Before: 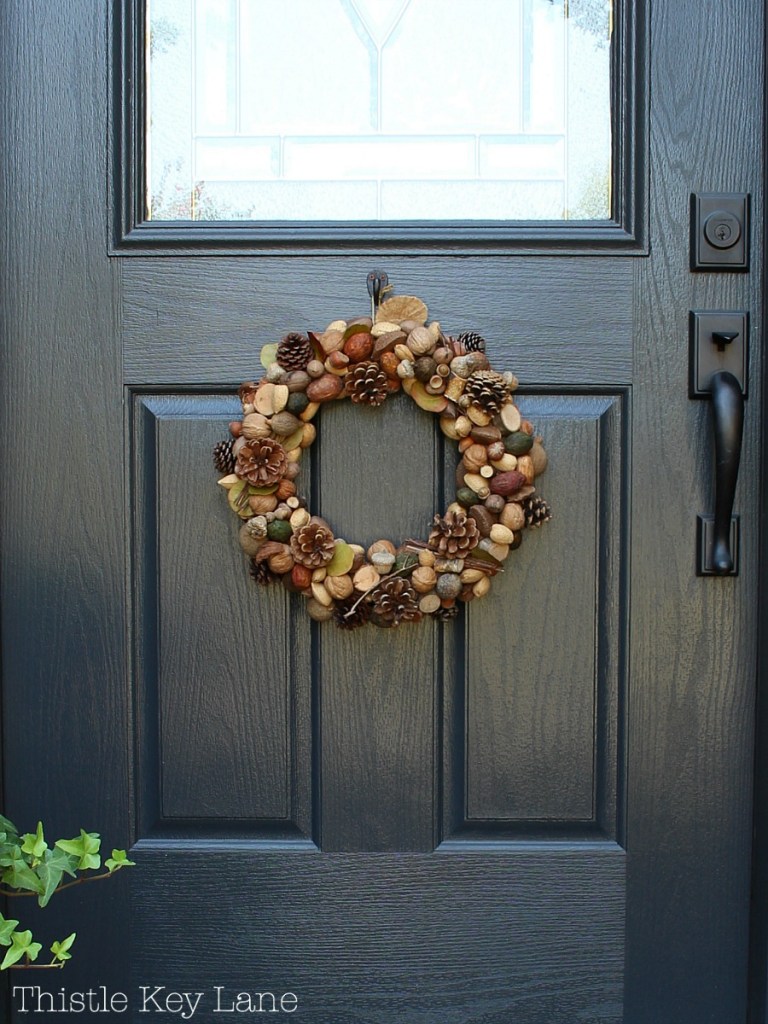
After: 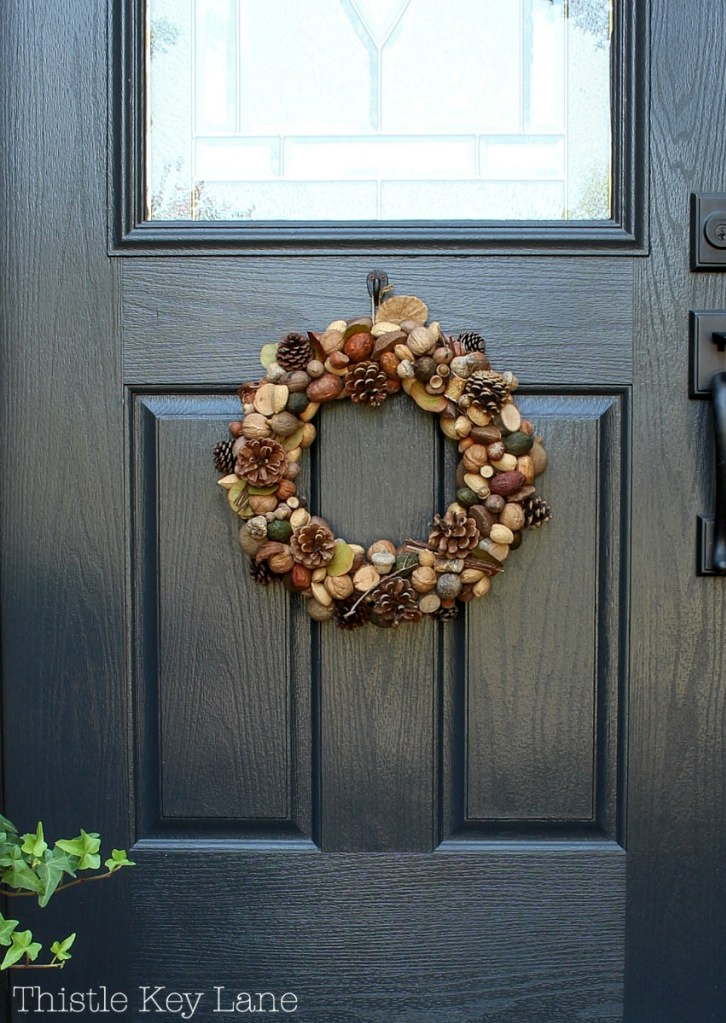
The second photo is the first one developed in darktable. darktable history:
local contrast: on, module defaults
crop and rotate: left 0%, right 5.397%
